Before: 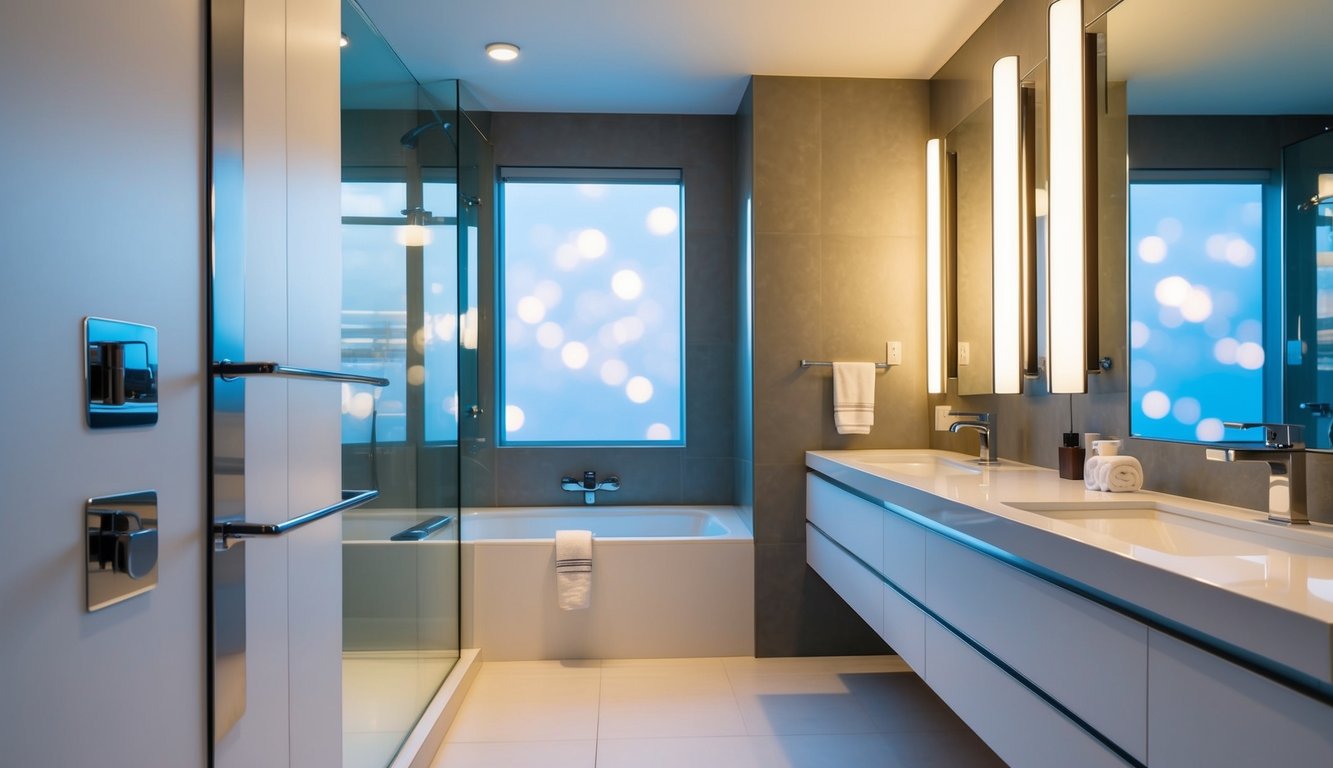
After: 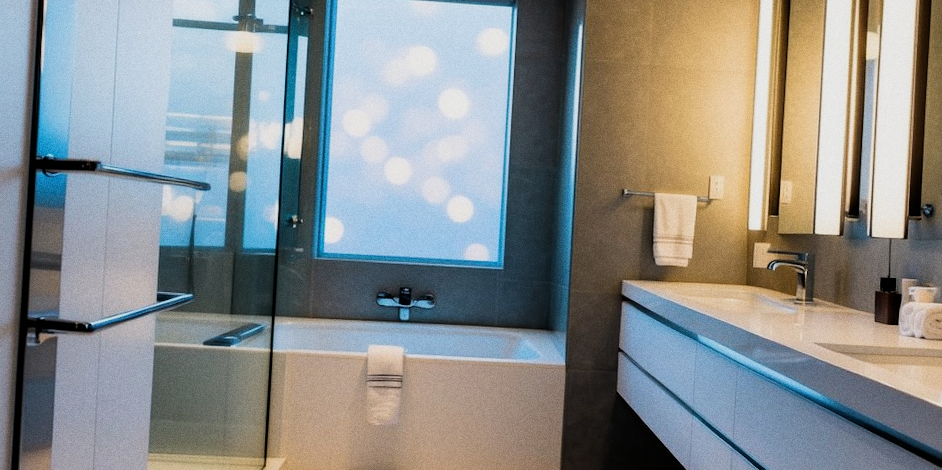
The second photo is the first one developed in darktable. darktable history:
crop and rotate: angle -3.37°, left 9.79%, top 20.73%, right 12.42%, bottom 11.82%
filmic rgb: black relative exposure -5 EV, white relative exposure 3.5 EV, hardness 3.19, contrast 1.2, highlights saturation mix -50%
grain: on, module defaults
